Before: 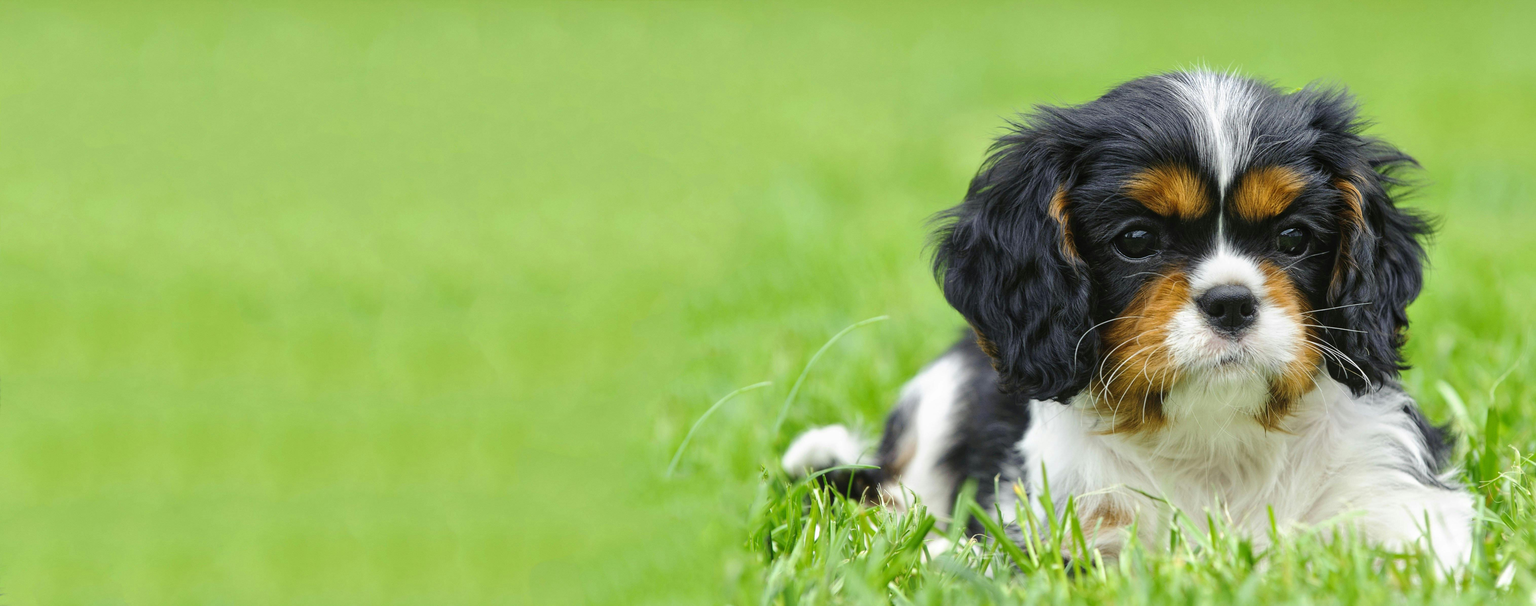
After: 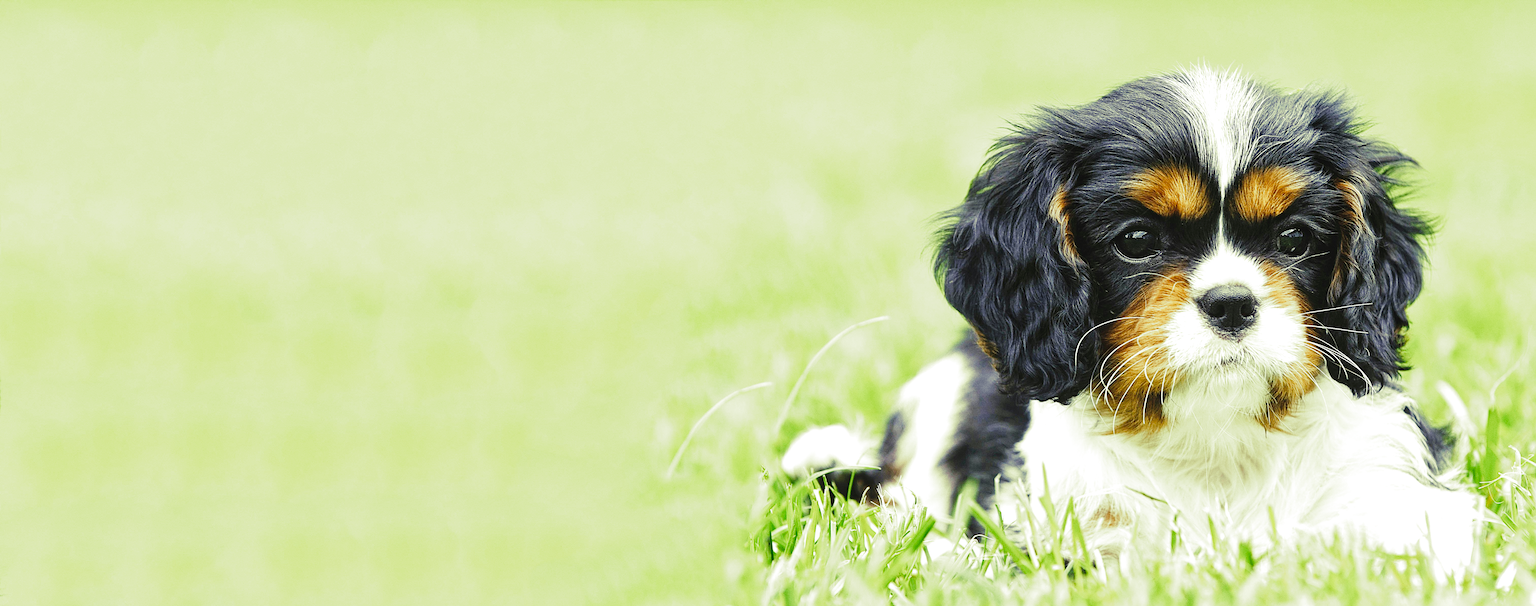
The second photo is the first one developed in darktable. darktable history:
sharpen: radius 4
exposure: exposure 0.566 EV, compensate highlight preservation false
grain: coarseness 0.09 ISO
tone curve: curves: ch0 [(0, 0) (0.003, 0.04) (0.011, 0.04) (0.025, 0.043) (0.044, 0.049) (0.069, 0.066) (0.1, 0.095) (0.136, 0.121) (0.177, 0.154) (0.224, 0.211) (0.277, 0.281) (0.335, 0.358) (0.399, 0.452) (0.468, 0.54) (0.543, 0.628) (0.623, 0.721) (0.709, 0.801) (0.801, 0.883) (0.898, 0.948) (1, 1)], preserve colors none
tone equalizer: on, module defaults
split-toning: shadows › hue 290.82°, shadows › saturation 0.34, highlights › saturation 0.38, balance 0, compress 50%
